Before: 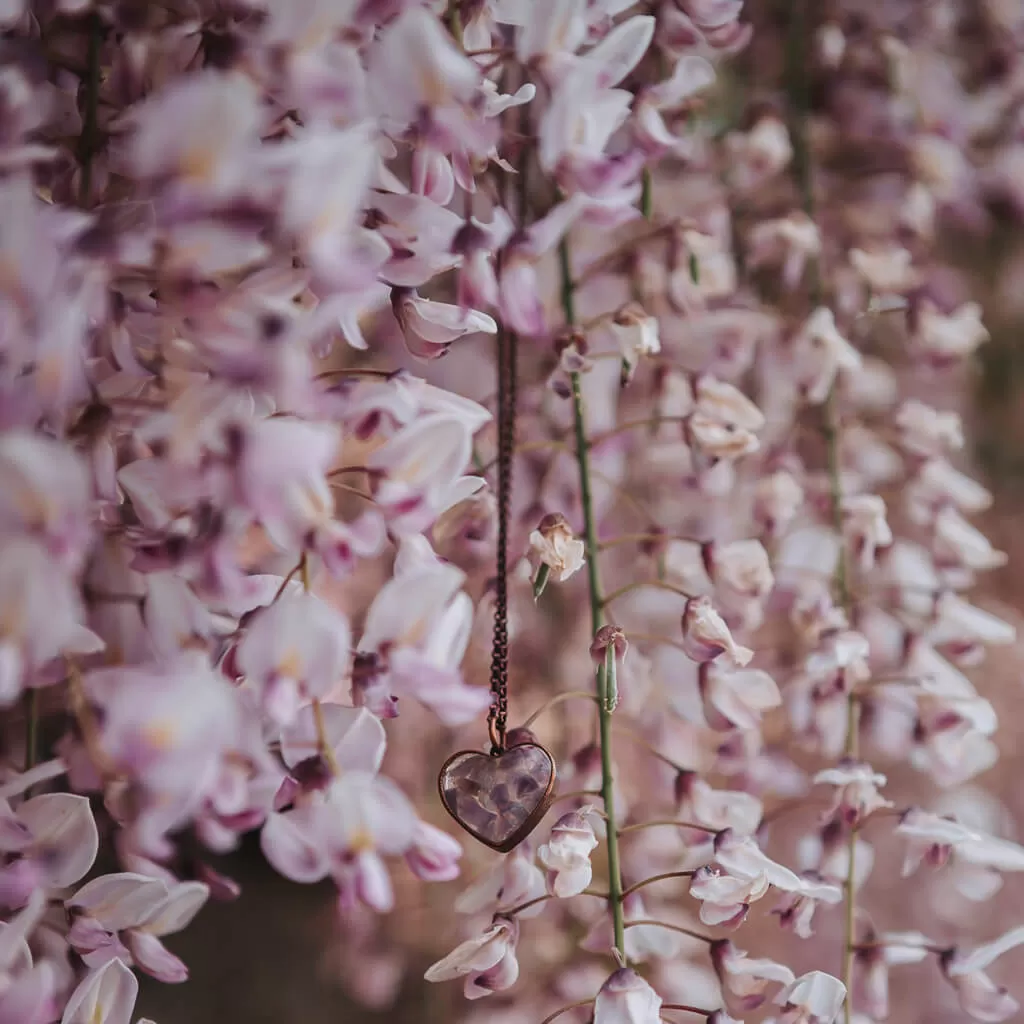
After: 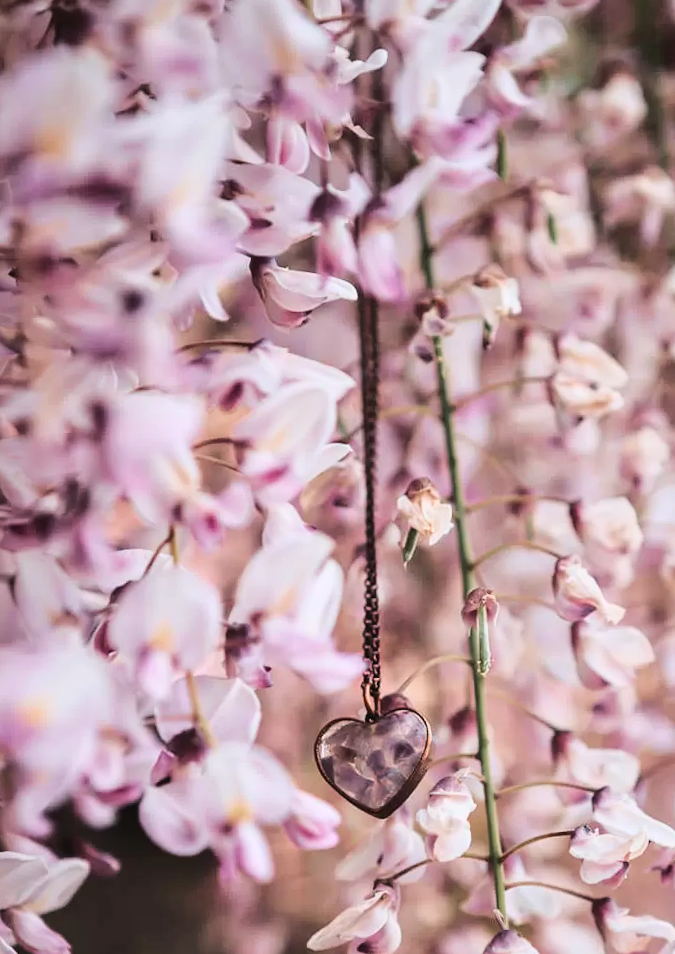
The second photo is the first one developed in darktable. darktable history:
rotate and perspective: rotation -2°, crop left 0.022, crop right 0.978, crop top 0.049, crop bottom 0.951
crop and rotate: left 12.648%, right 20.685%
base curve: curves: ch0 [(0, 0) (0.028, 0.03) (0.121, 0.232) (0.46, 0.748) (0.859, 0.968) (1, 1)]
